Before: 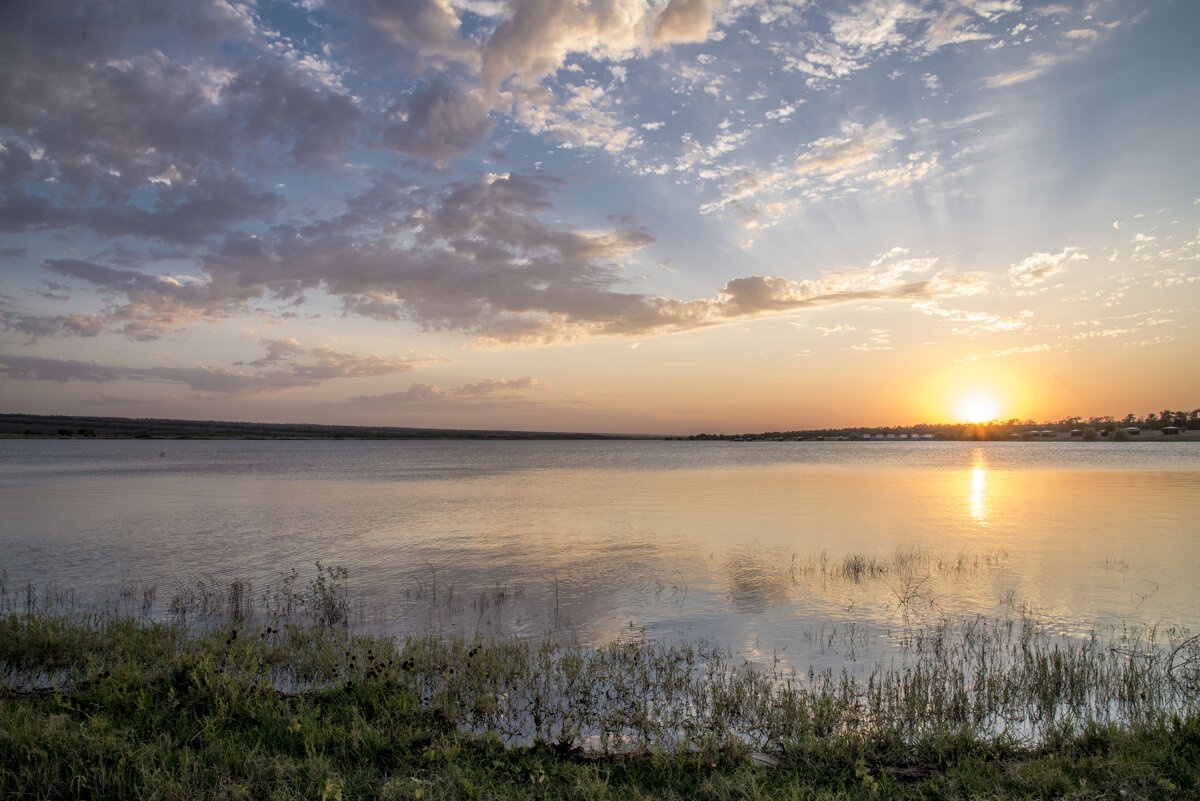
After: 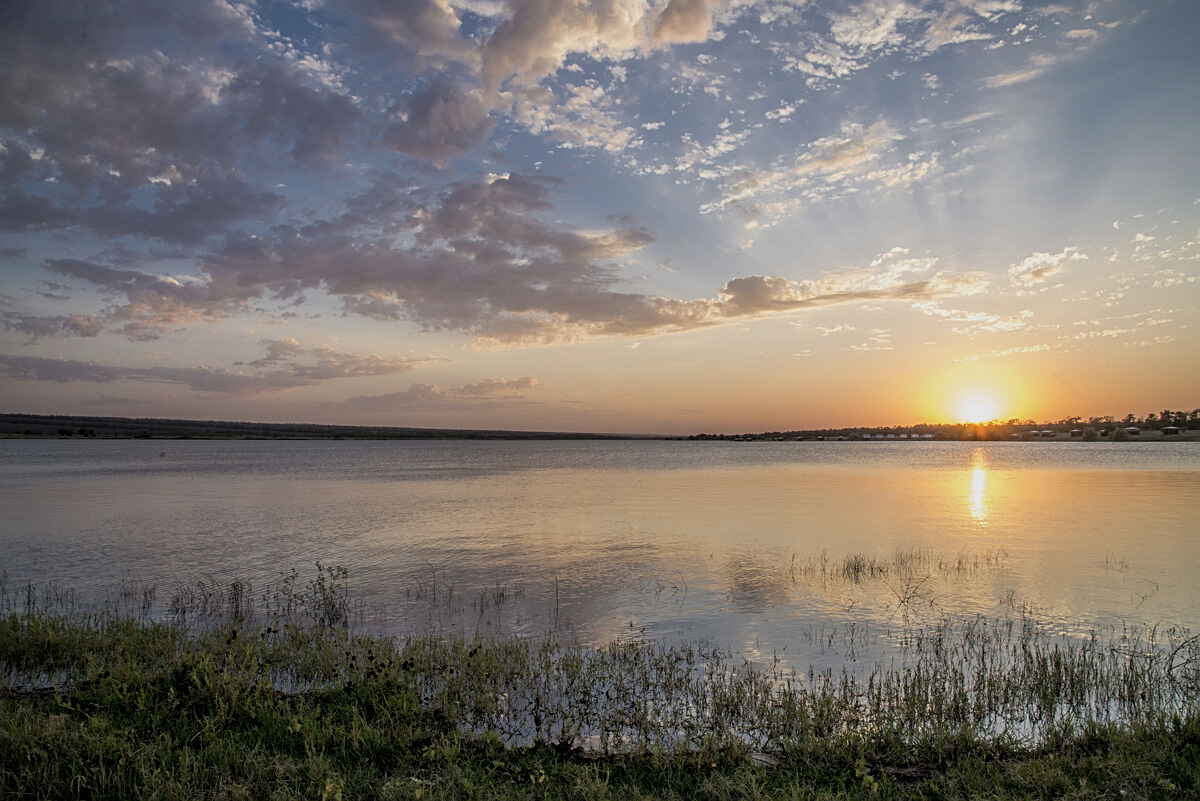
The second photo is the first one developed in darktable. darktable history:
sharpen: on, module defaults
exposure: black level correction 0, exposure 0.684 EV, compensate exposure bias true, compensate highlight preservation false
